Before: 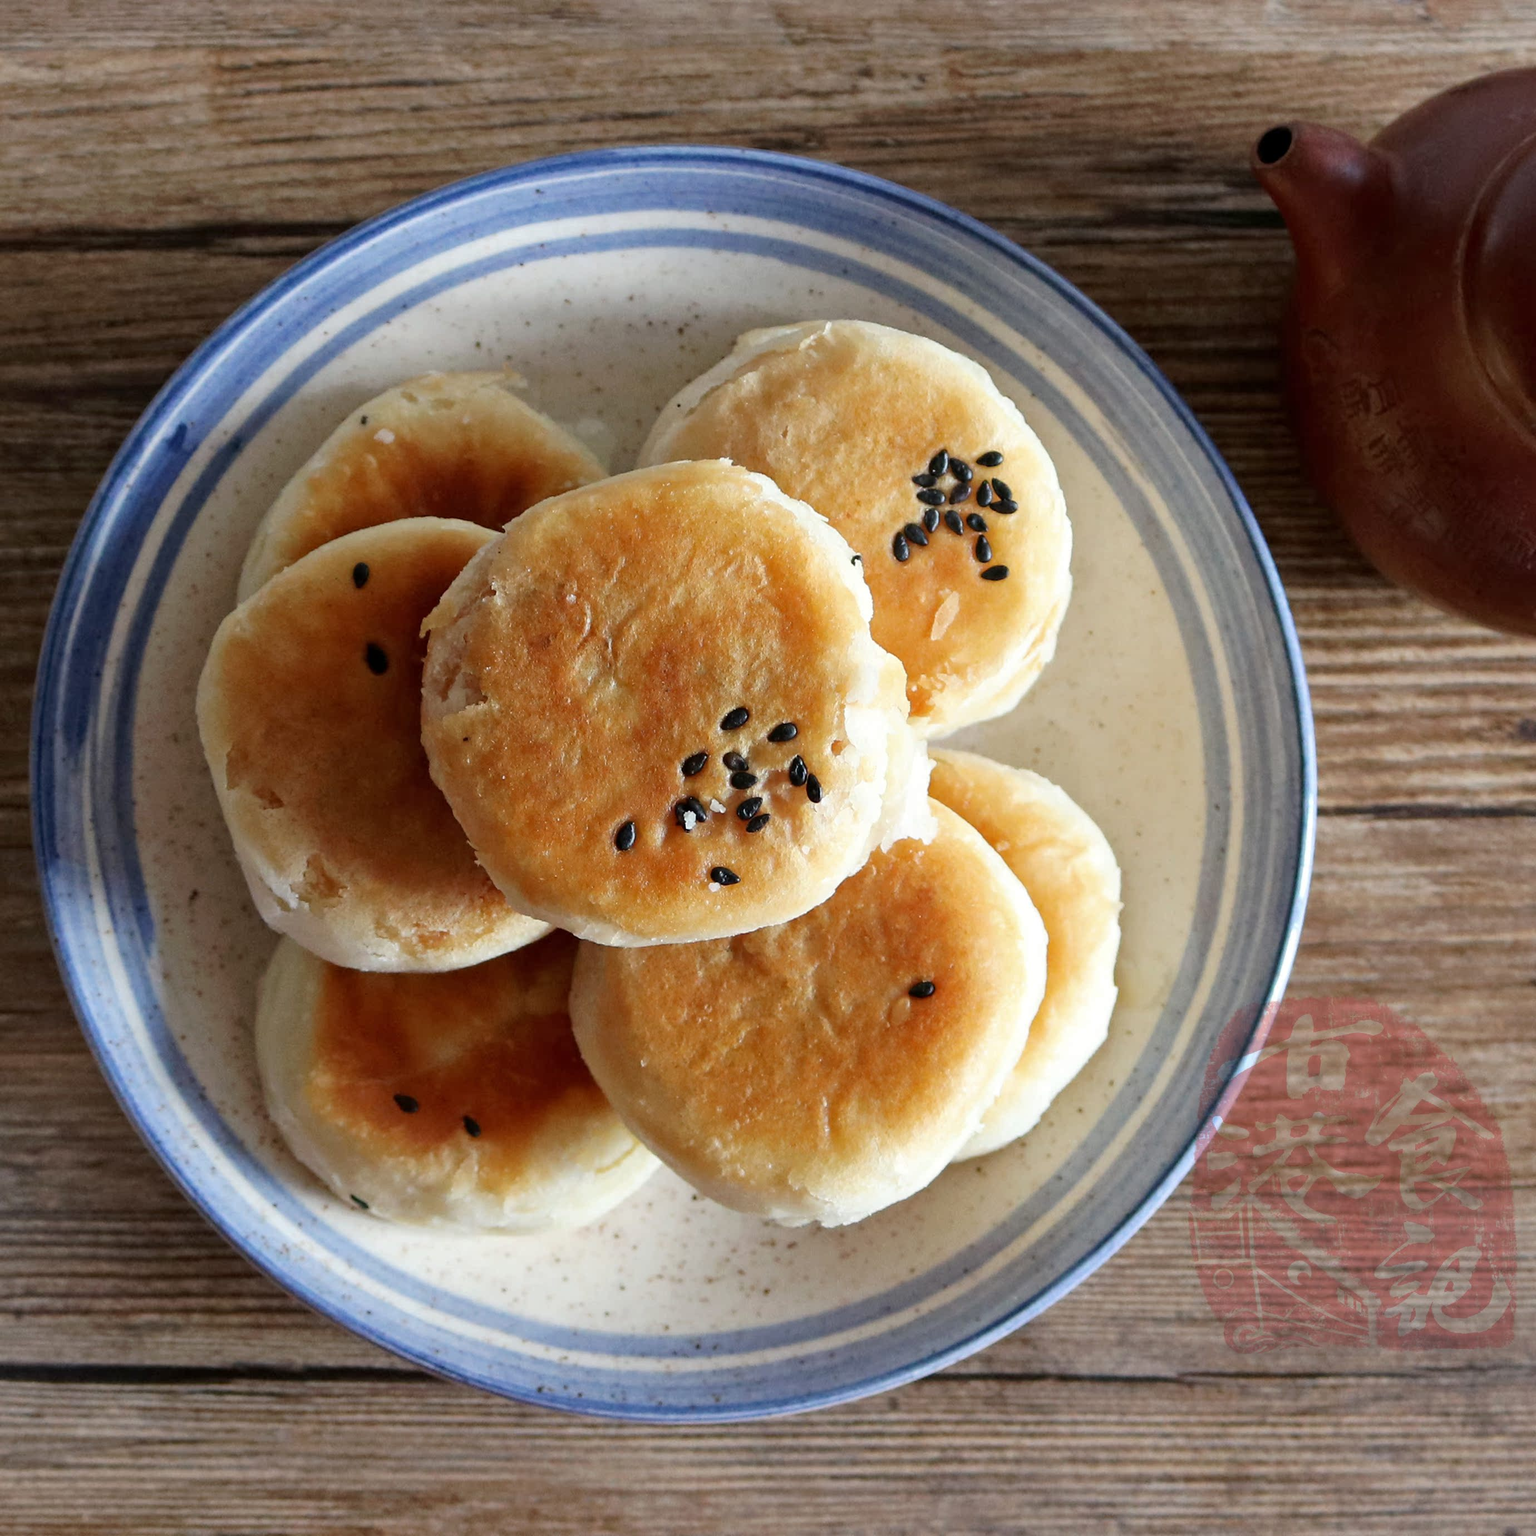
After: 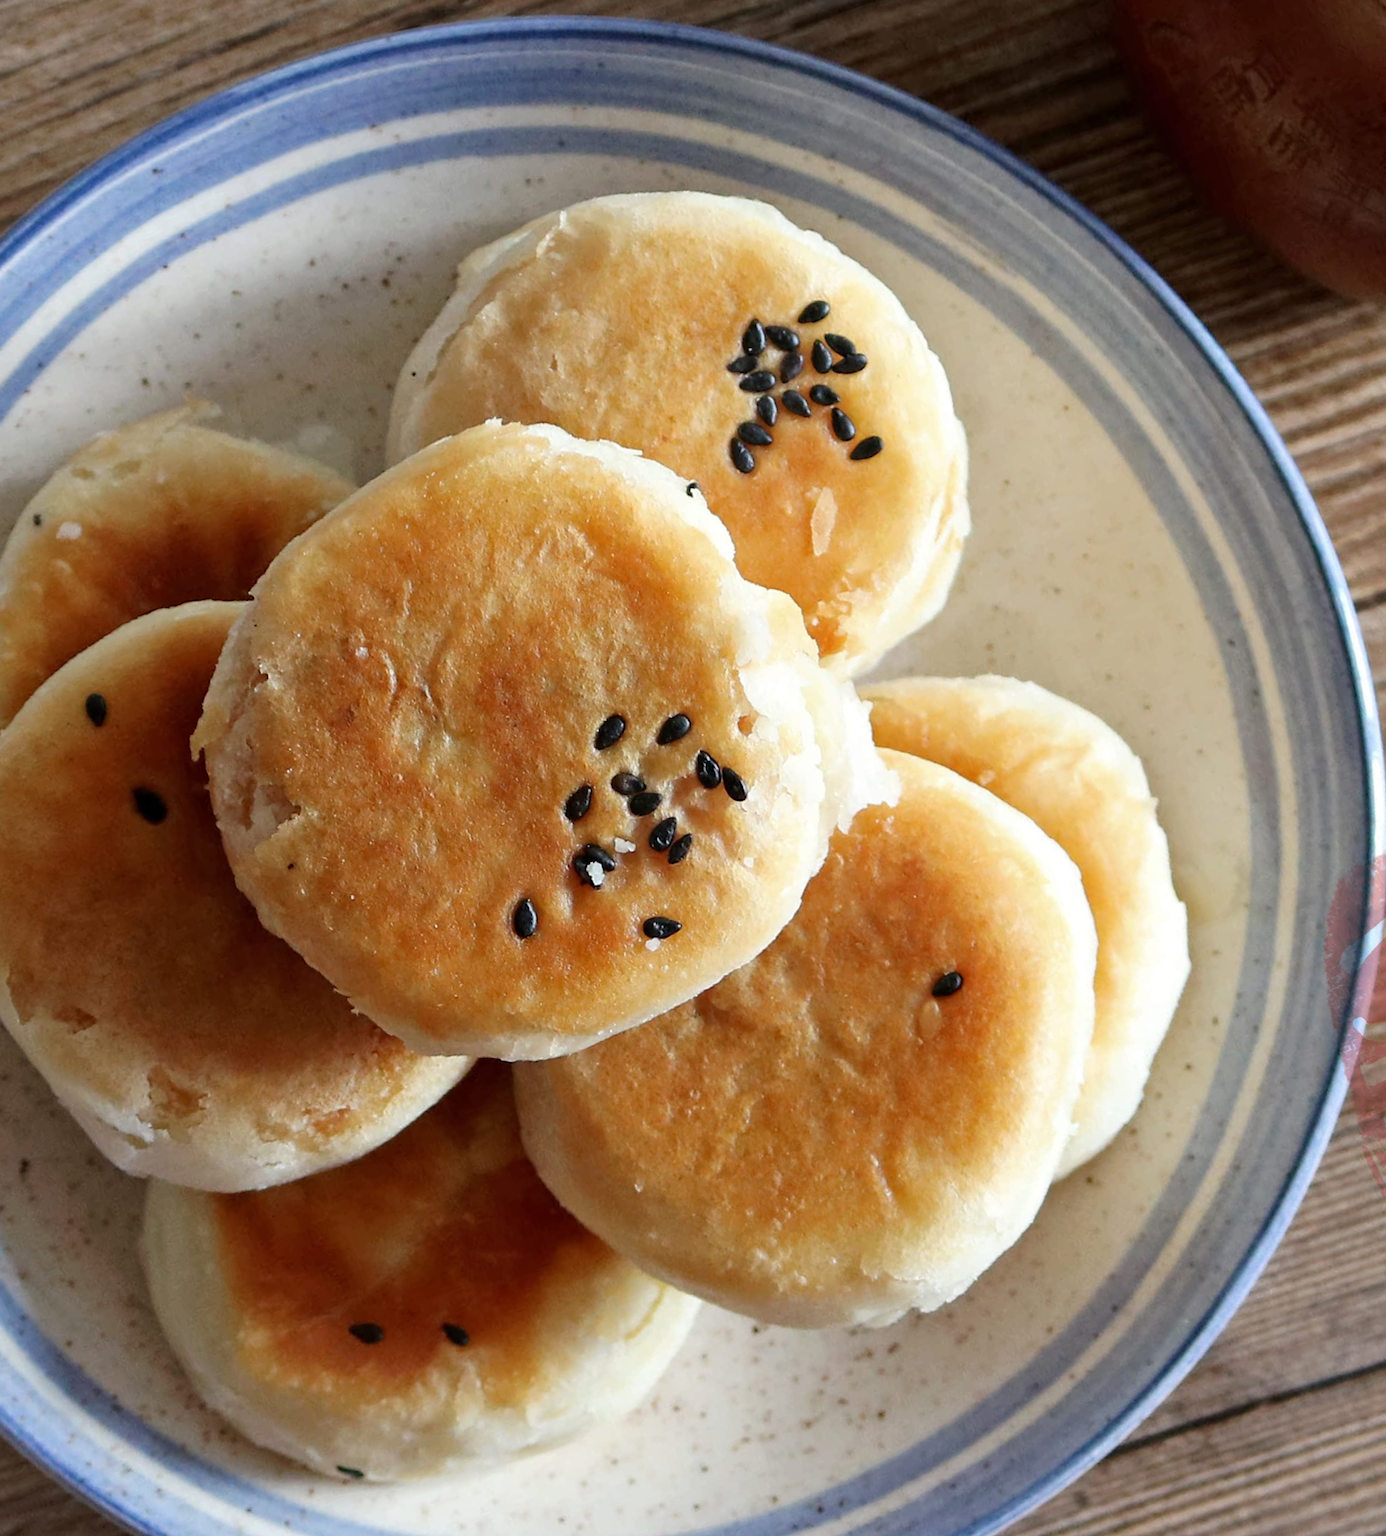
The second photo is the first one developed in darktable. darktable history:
crop and rotate: angle 18.53°, left 6.965%, right 3.787%, bottom 1.163%
